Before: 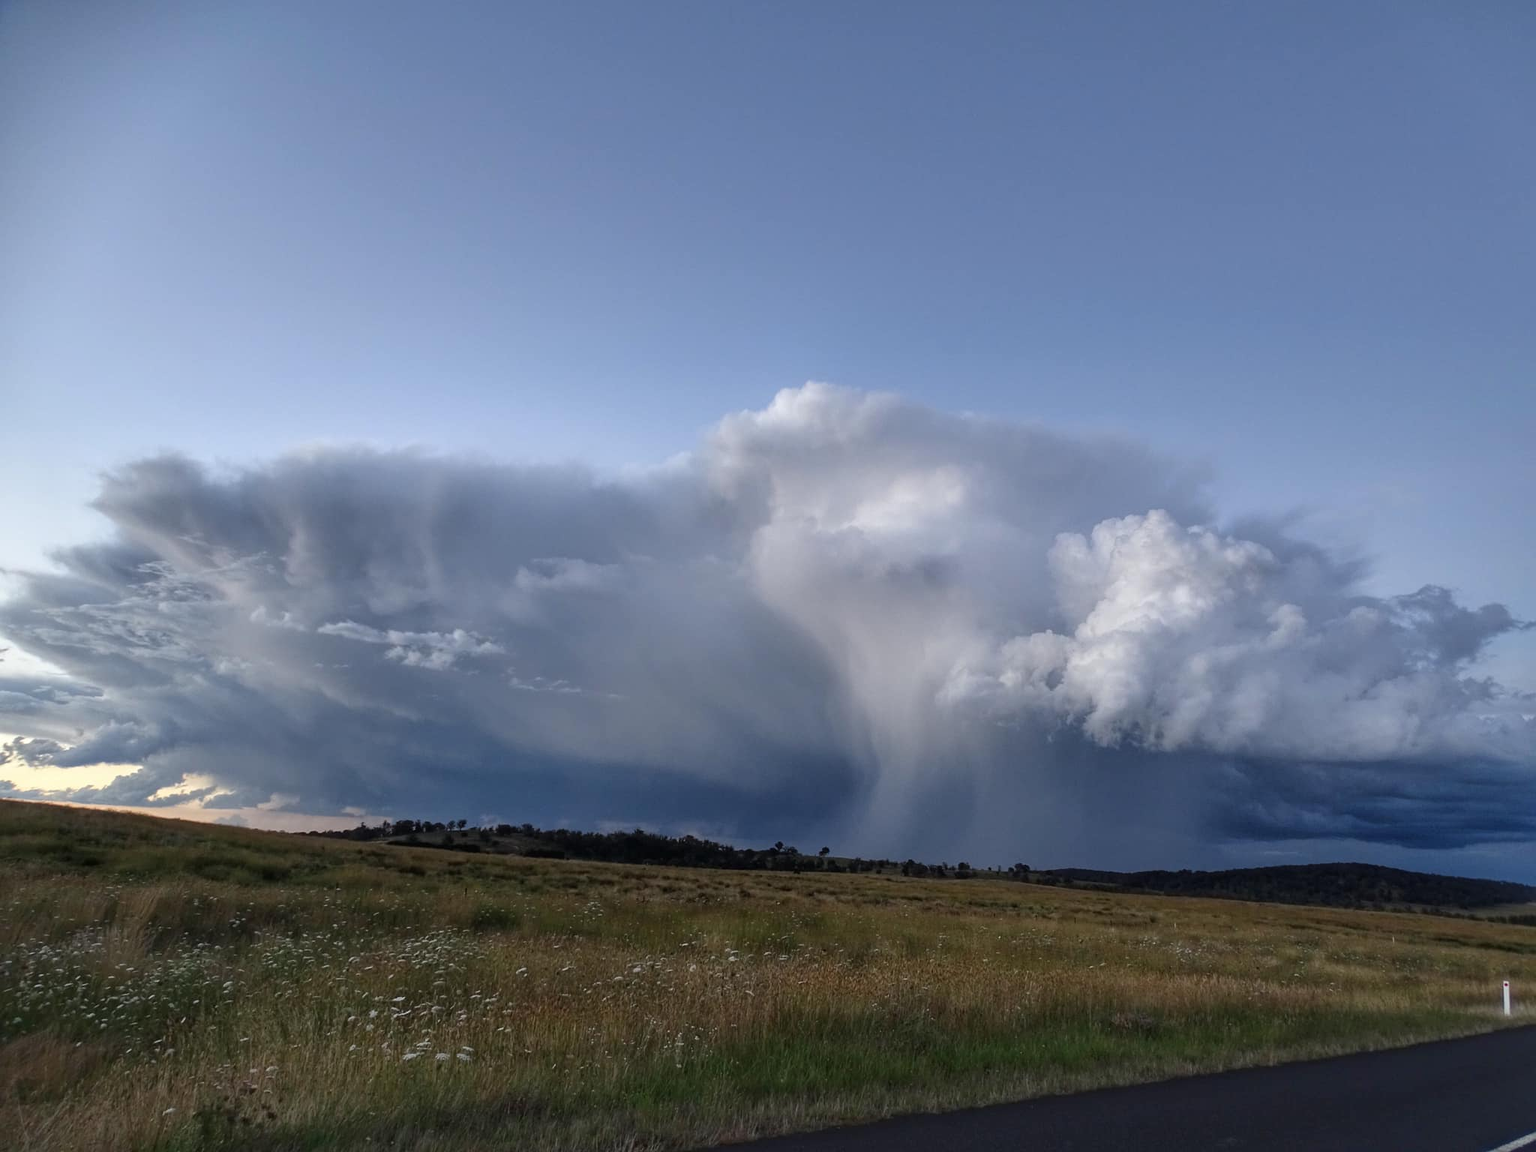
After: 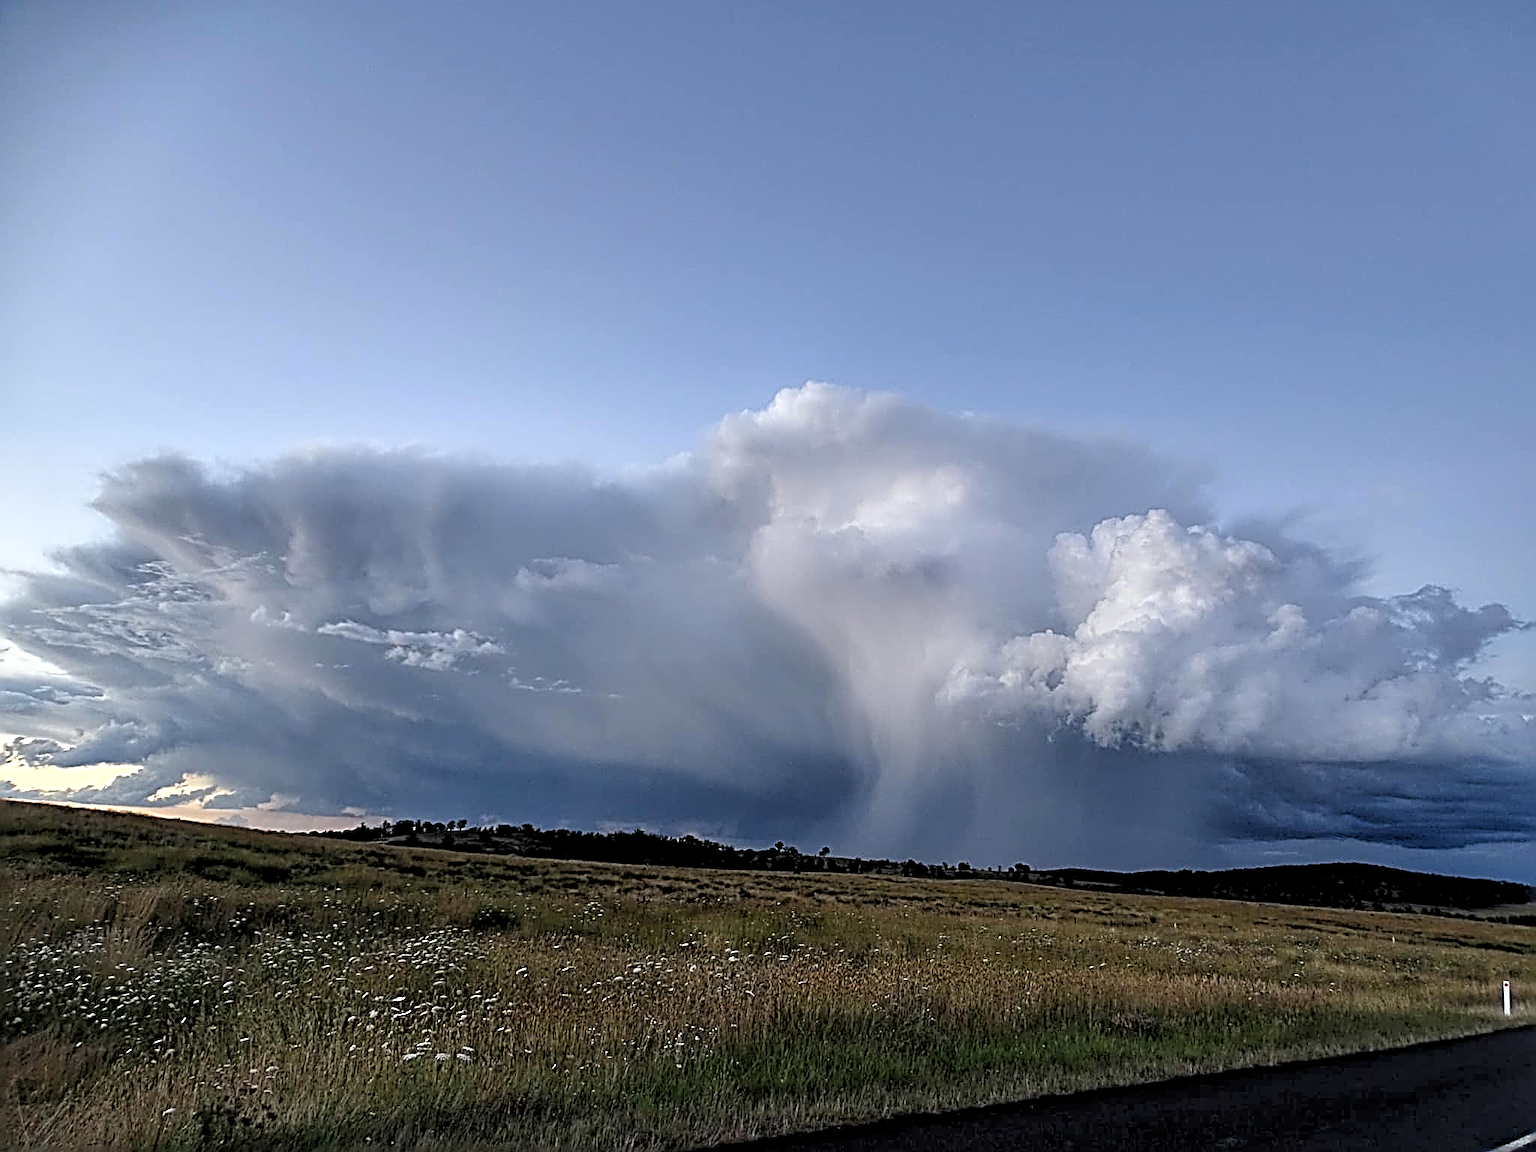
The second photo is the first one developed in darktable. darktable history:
sharpen: radius 3.158, amount 1.731
rgb levels: levels [[0.013, 0.434, 0.89], [0, 0.5, 1], [0, 0.5, 1]]
